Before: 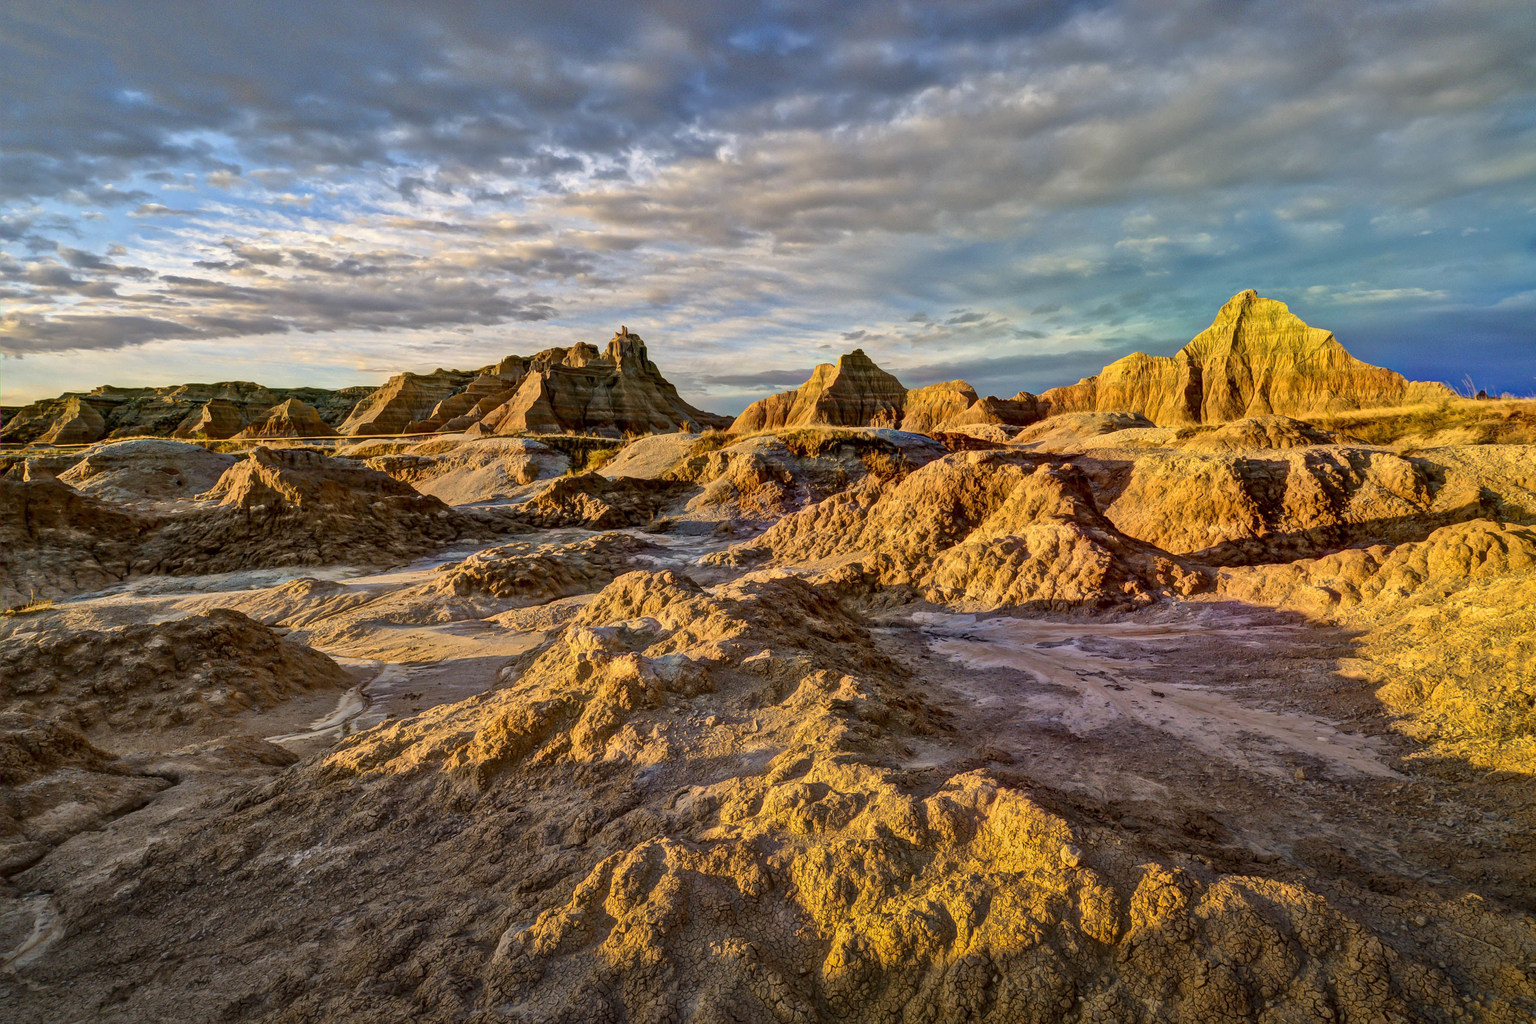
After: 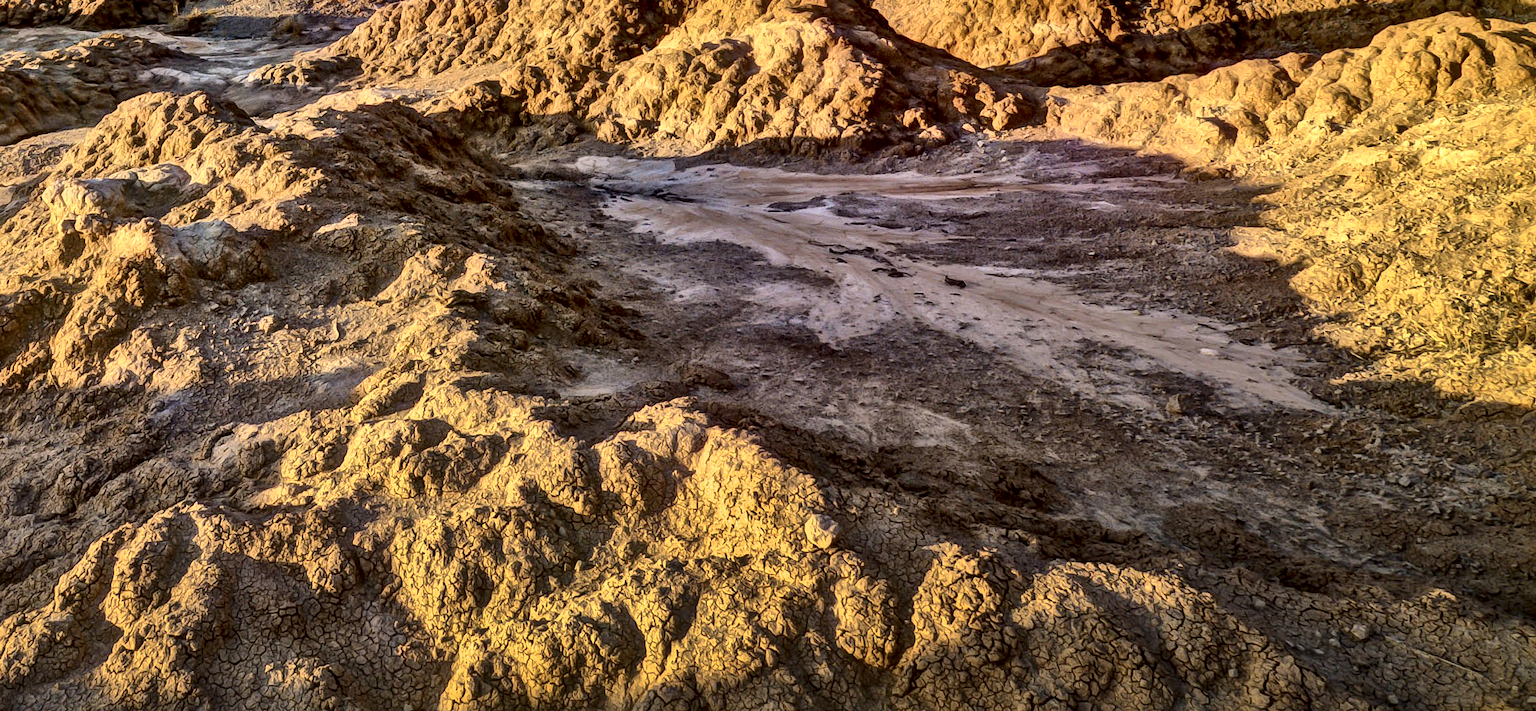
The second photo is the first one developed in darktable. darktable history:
exposure: exposure 0.188 EV, compensate highlight preservation false
crop and rotate: left 35.038%, top 49.883%, bottom 4.985%
local contrast: mode bilateral grid, contrast 25, coarseness 61, detail 151%, midtone range 0.2
contrast brightness saturation: contrast 0.115, saturation -0.155
